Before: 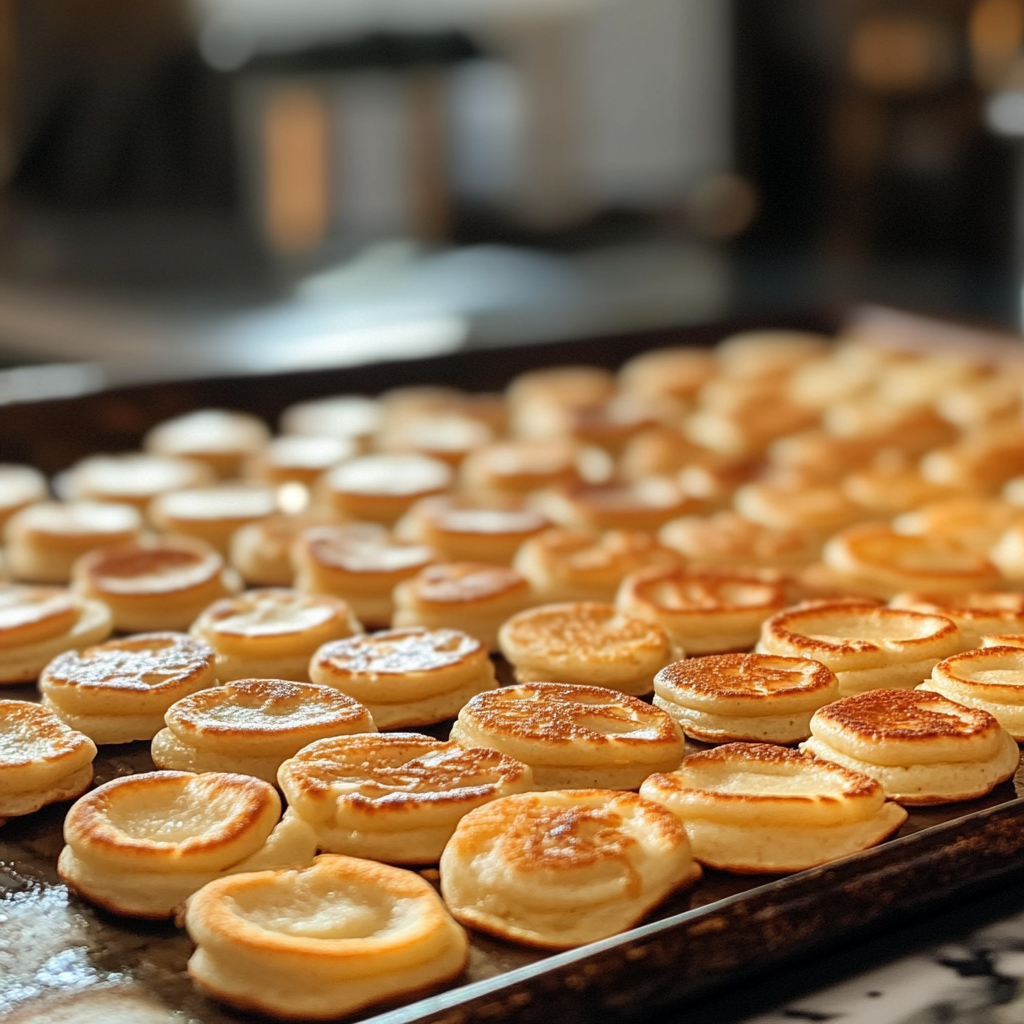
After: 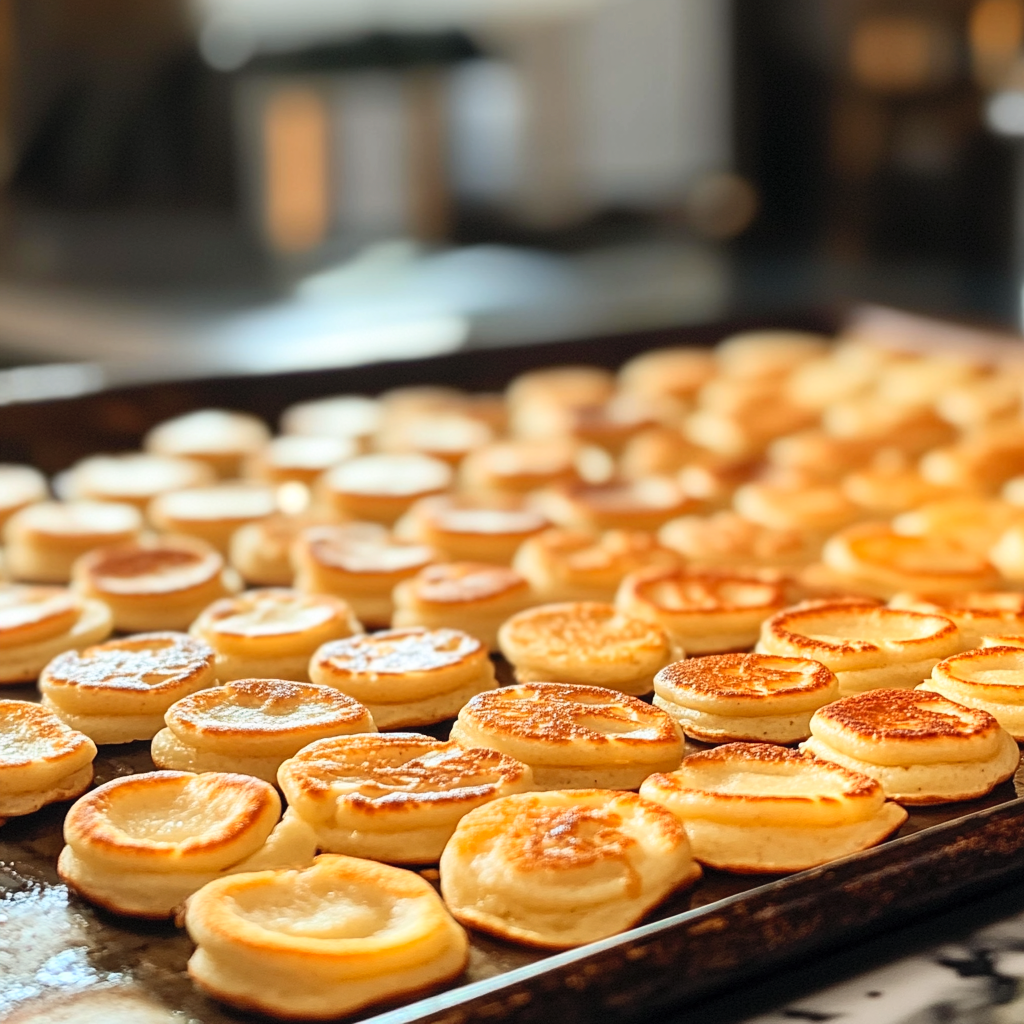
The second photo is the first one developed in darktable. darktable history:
contrast brightness saturation: contrast 0.196, brightness 0.167, saturation 0.219
